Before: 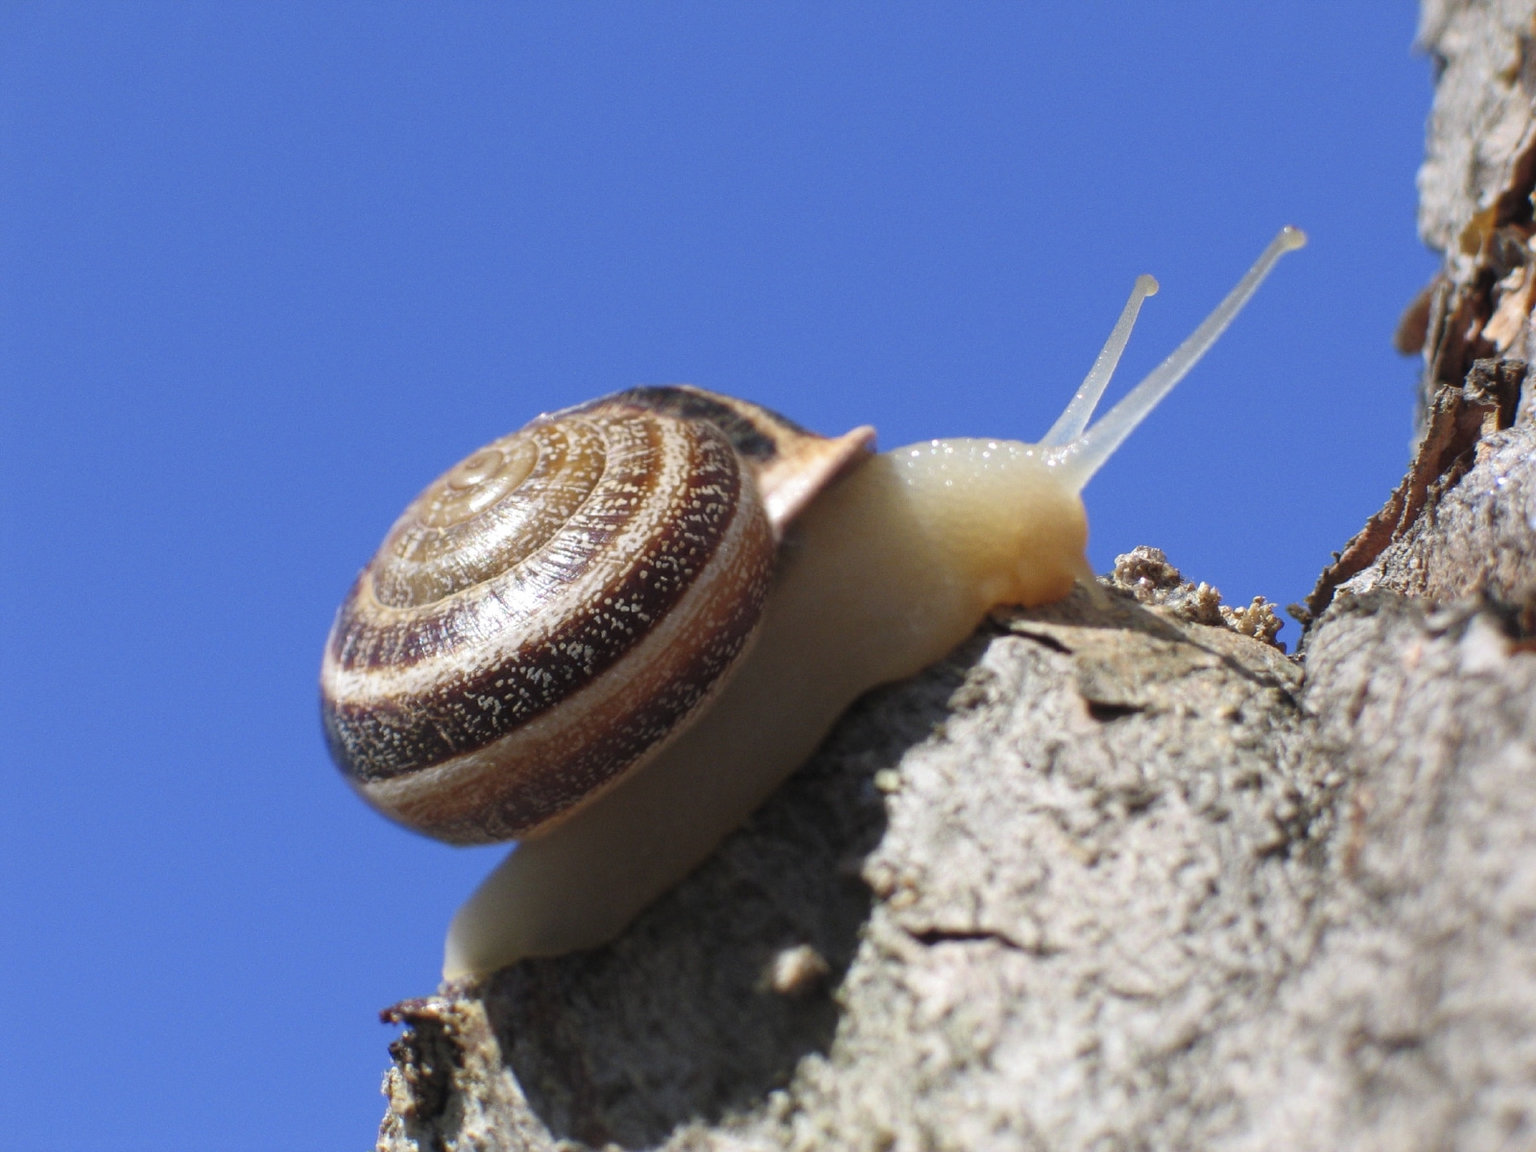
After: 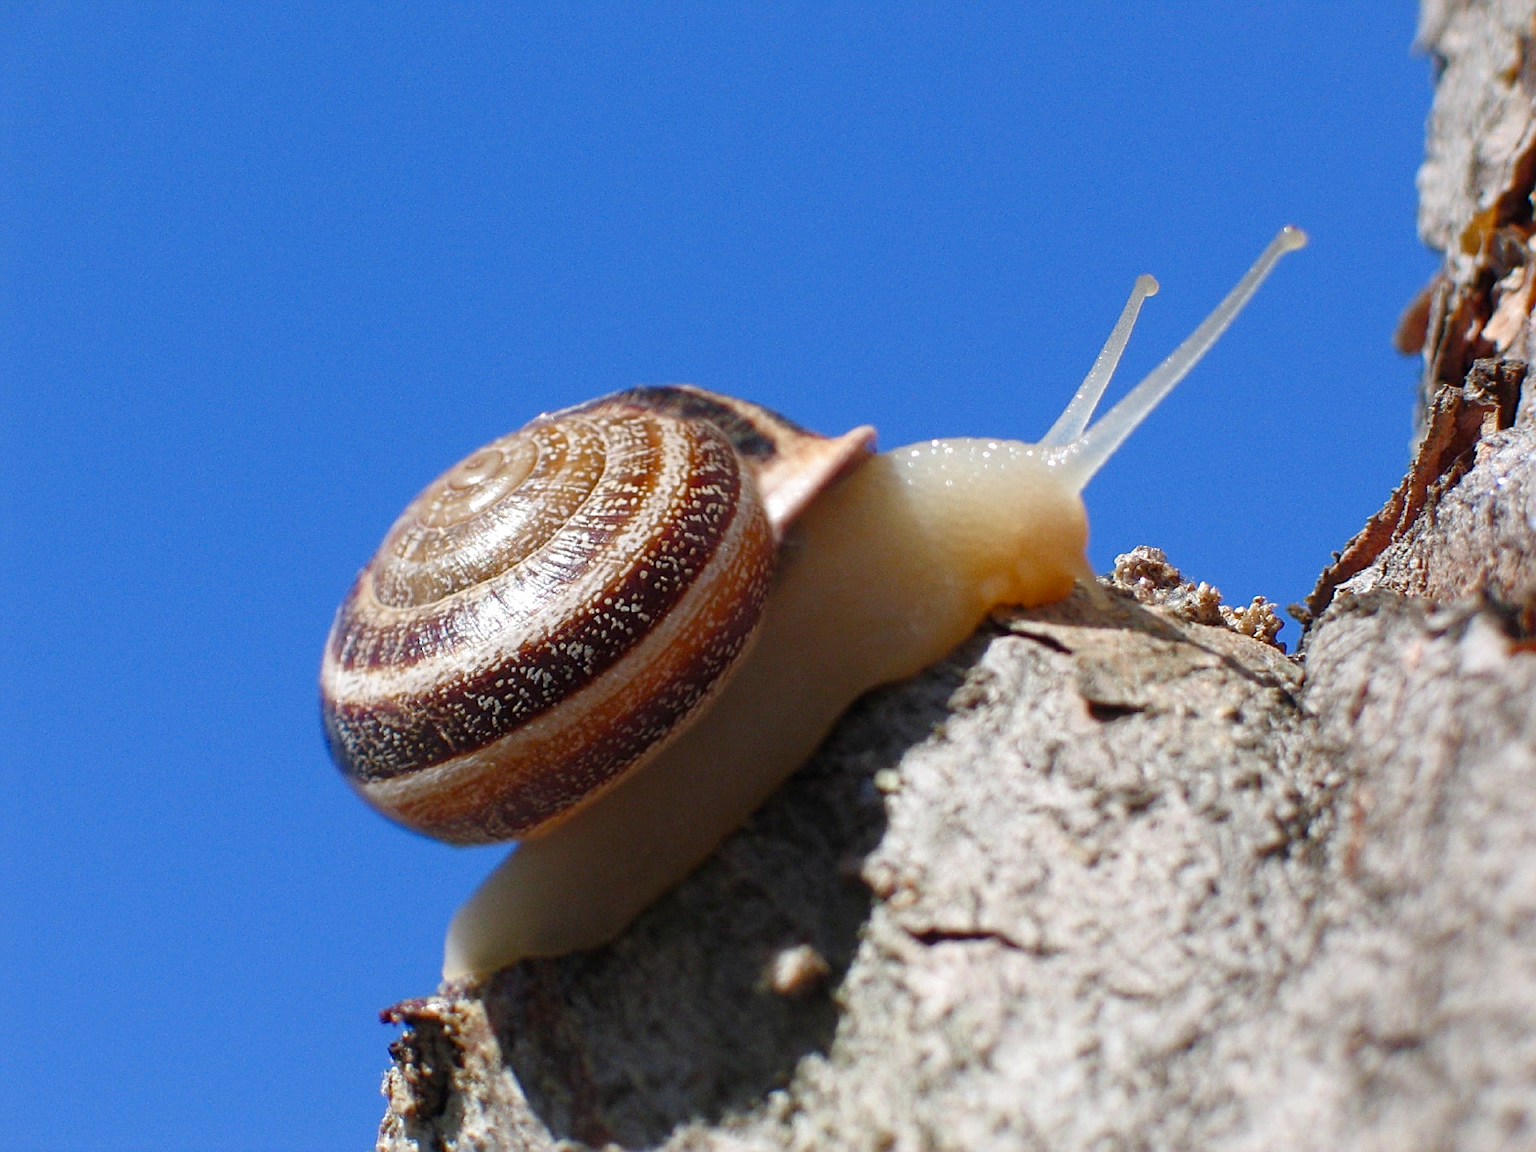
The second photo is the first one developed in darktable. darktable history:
color balance rgb: perceptual saturation grading › global saturation 20%, perceptual saturation grading › highlights -50%, perceptual saturation grading › shadows 30%
sharpen: on, module defaults
